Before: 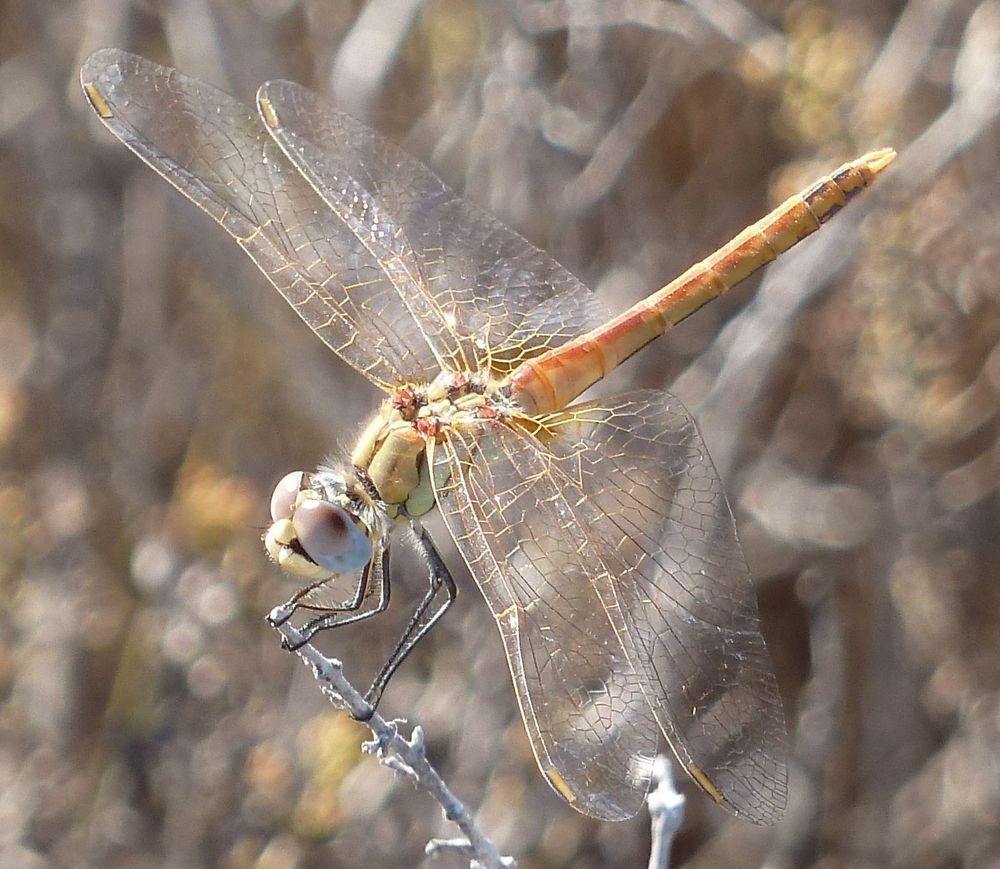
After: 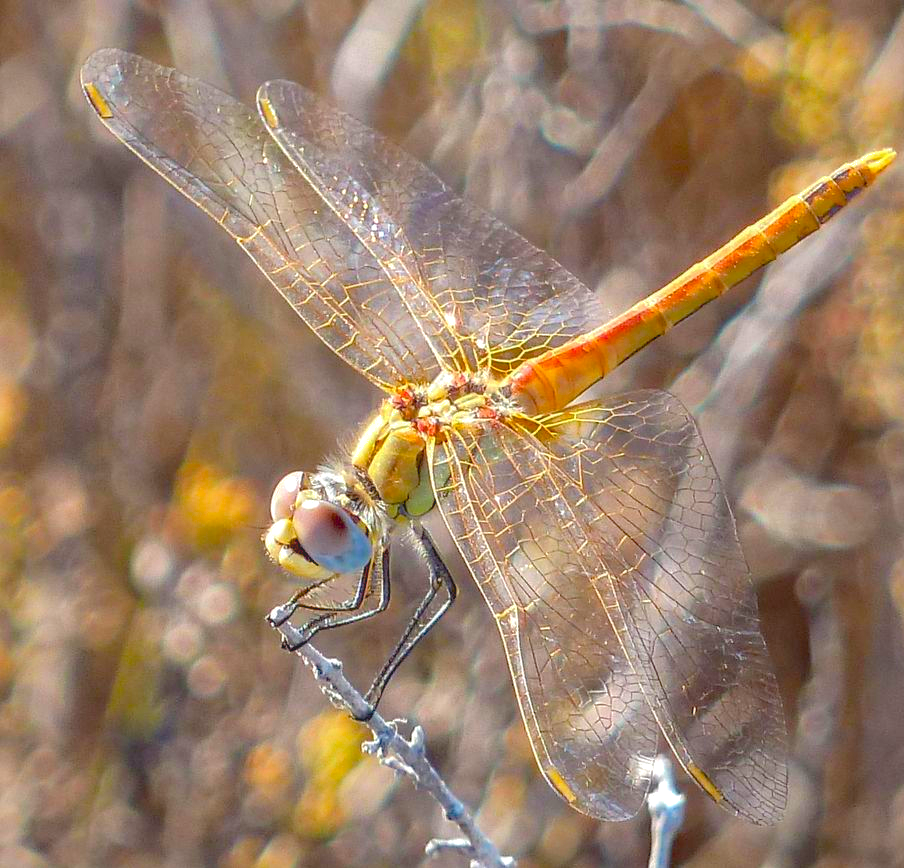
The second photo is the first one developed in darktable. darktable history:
local contrast: on, module defaults
shadows and highlights: shadows 39.34, highlights -59.9
exposure: black level correction 0.001, exposure 0.5 EV, compensate exposure bias true, compensate highlight preservation false
contrast brightness saturation: contrast -0.208, saturation 0.188
crop: right 9.506%, bottom 0.027%
color balance rgb: perceptual saturation grading › global saturation 19.804%, global vibrance 20%
haze removal: strength 0.279, distance 0.255
